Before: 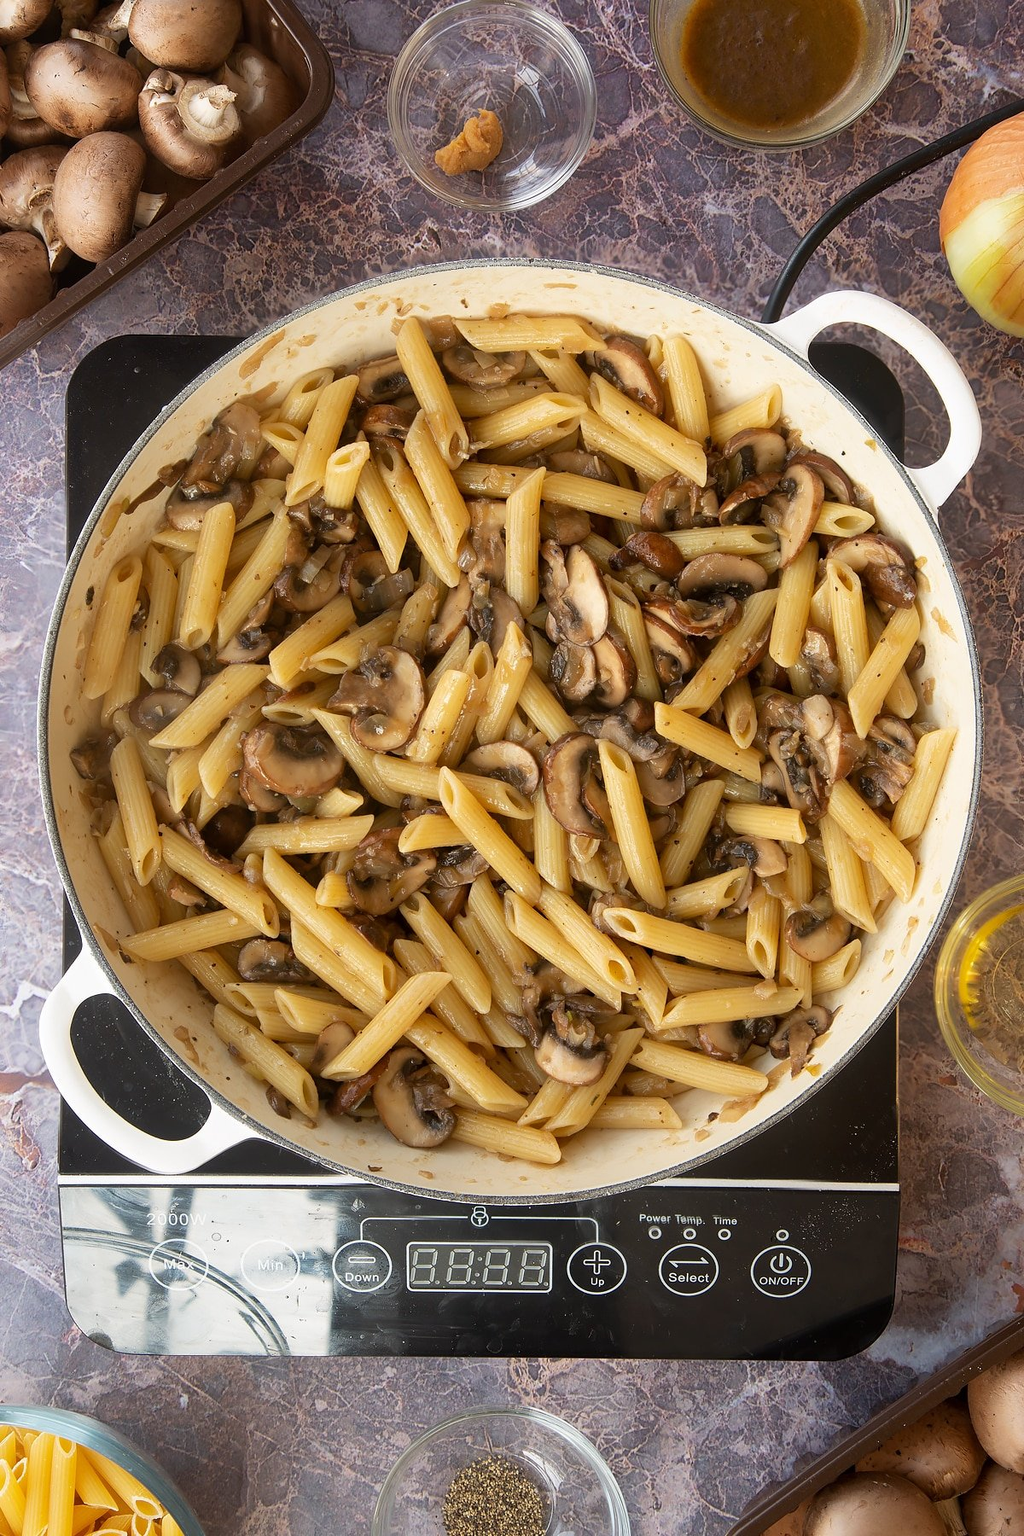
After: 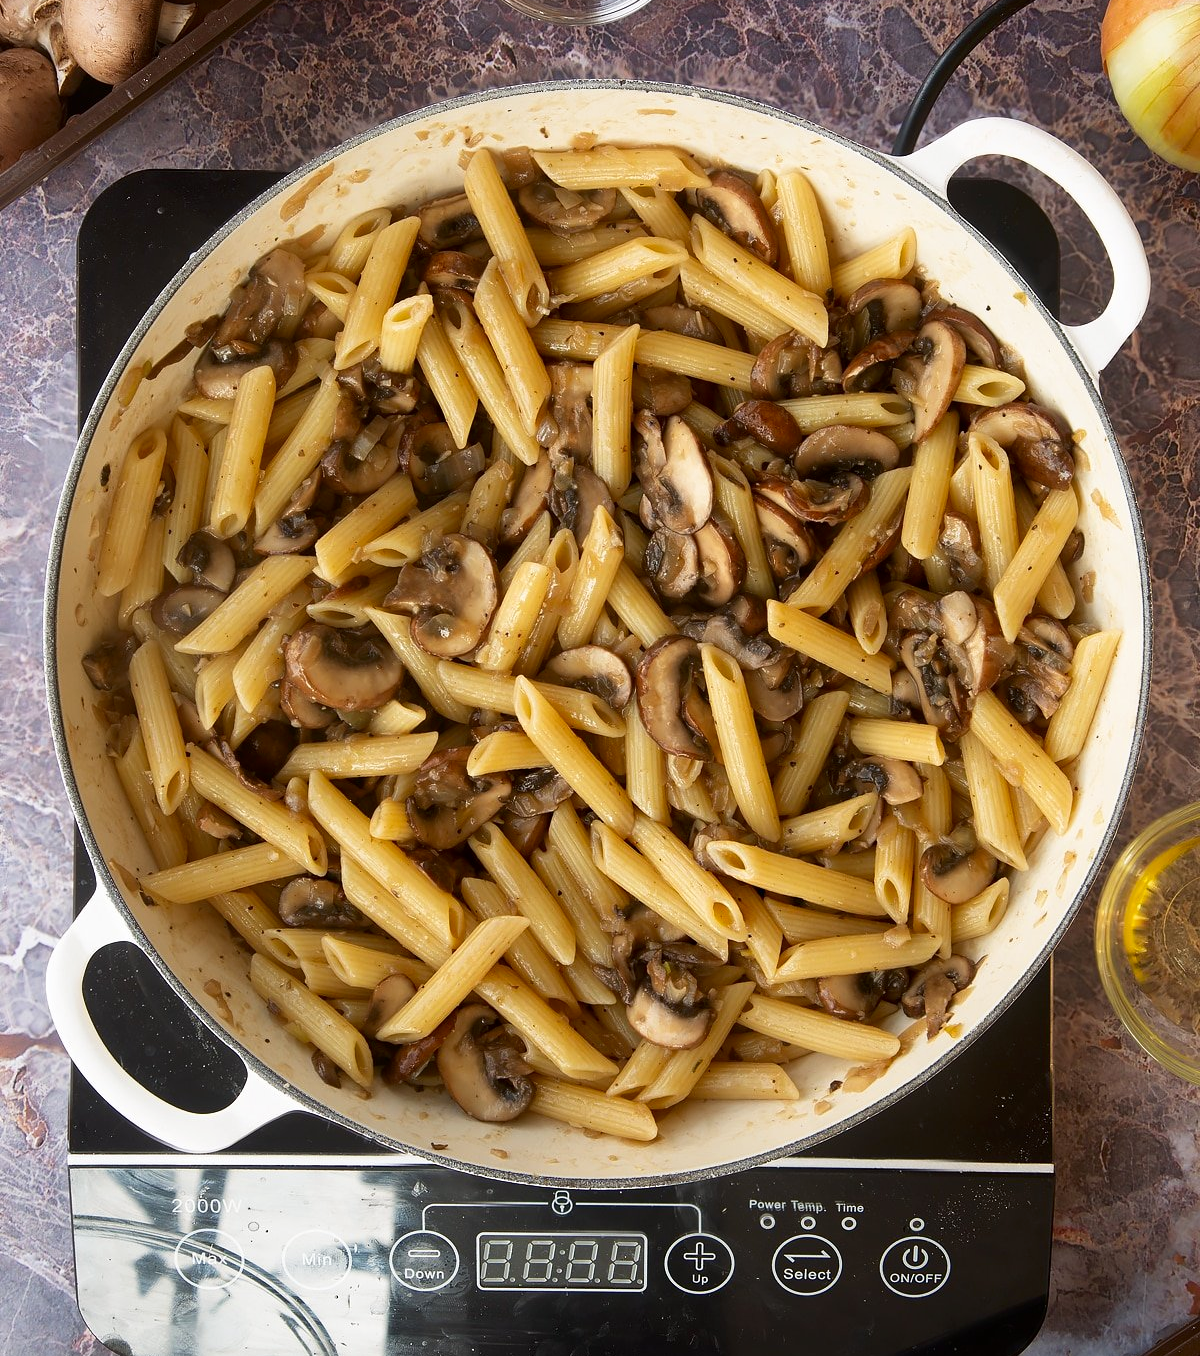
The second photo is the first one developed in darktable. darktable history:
crop and rotate: top 12.426%, bottom 12.197%
tone curve: curves: ch0 [(0, 0) (0.003, 0.003) (0.011, 0.012) (0.025, 0.026) (0.044, 0.046) (0.069, 0.072) (0.1, 0.104) (0.136, 0.141) (0.177, 0.185) (0.224, 0.234) (0.277, 0.289) (0.335, 0.349) (0.399, 0.415) (0.468, 0.488) (0.543, 0.566) (0.623, 0.649) (0.709, 0.739) (0.801, 0.834) (0.898, 0.923) (1, 1)], preserve colors none
contrast brightness saturation: brightness -0.086
